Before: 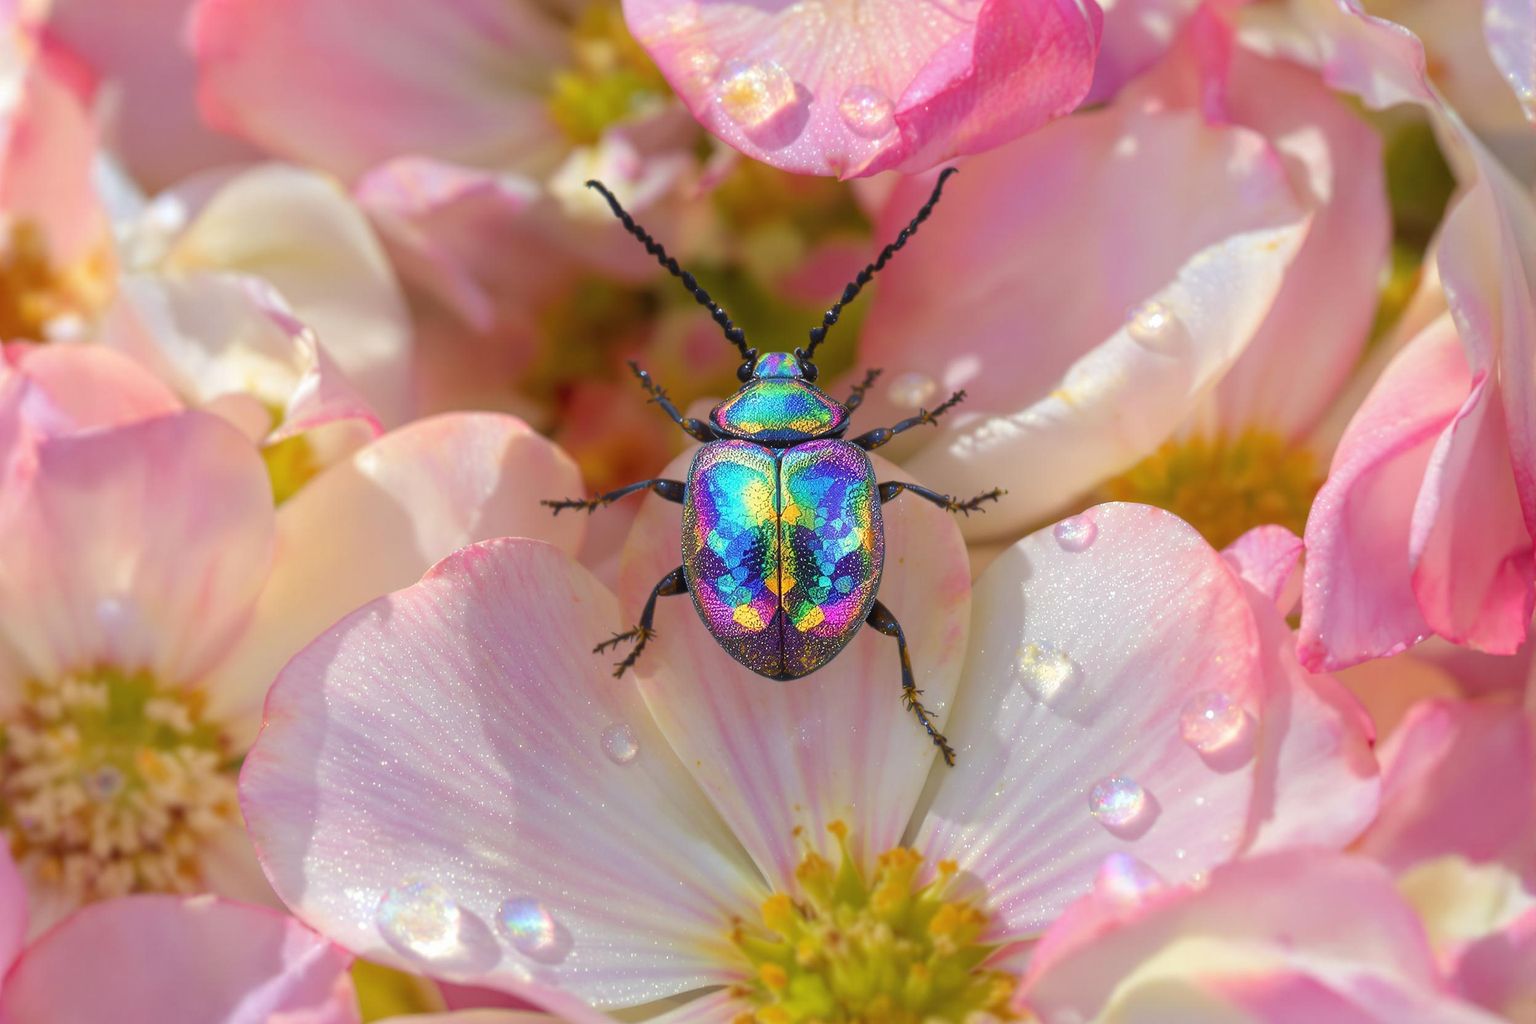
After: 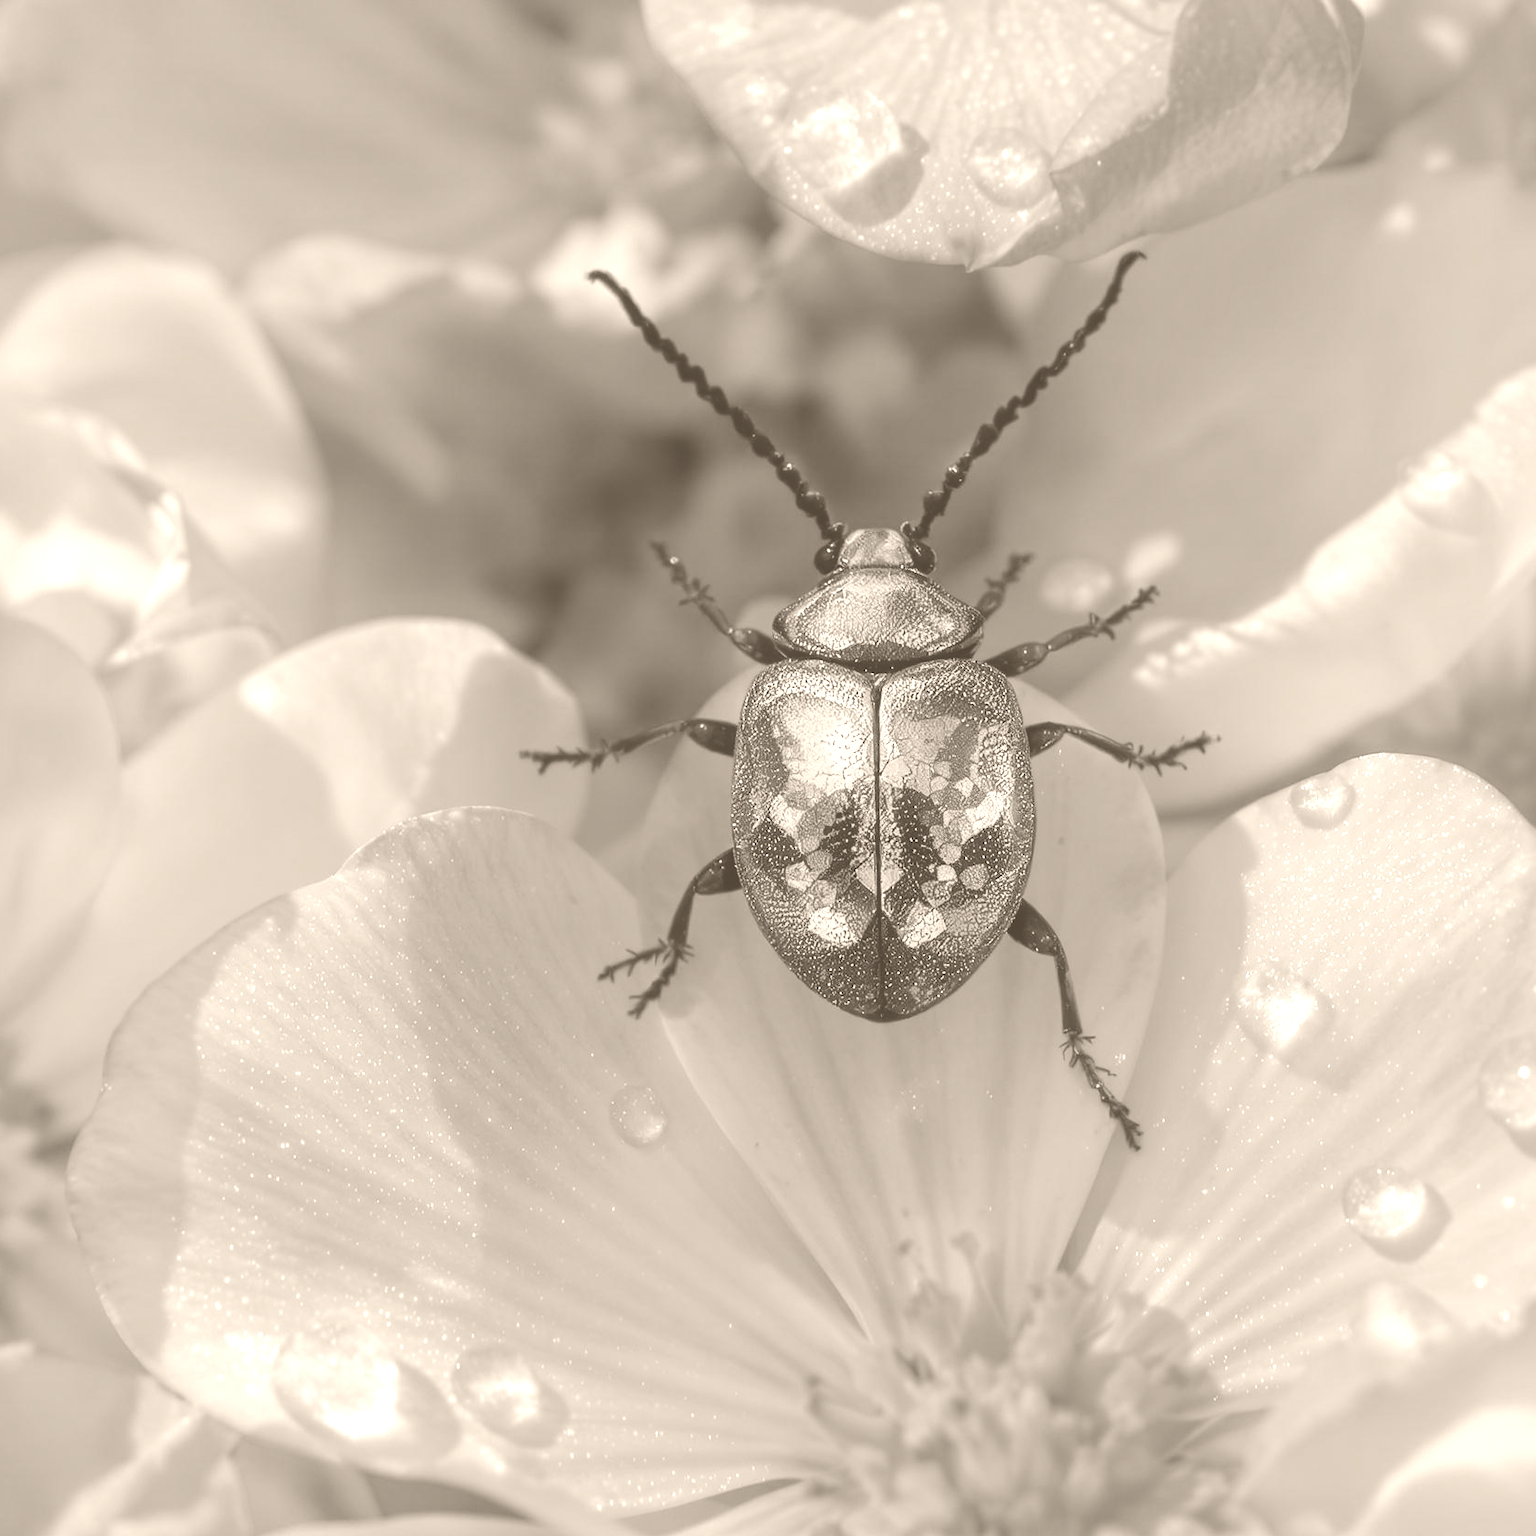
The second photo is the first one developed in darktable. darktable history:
crop and rotate: left 12.673%, right 20.66%
colorize: hue 34.49°, saturation 35.33%, source mix 100%, version 1
exposure: black level correction 0, exposure -0.766 EV, compensate highlight preservation false
tone curve: curves: ch0 [(0, 0) (0.058, 0.037) (0.214, 0.183) (0.304, 0.288) (0.561, 0.554) (0.687, 0.677) (0.768, 0.768) (0.858, 0.861) (0.987, 0.945)]; ch1 [(0, 0) (0.172, 0.123) (0.312, 0.296) (0.432, 0.448) (0.471, 0.469) (0.502, 0.5) (0.521, 0.505) (0.565, 0.569) (0.663, 0.663) (0.703, 0.721) (0.857, 0.917) (1, 1)]; ch2 [(0, 0) (0.411, 0.424) (0.485, 0.497) (0.502, 0.5) (0.517, 0.511) (0.556, 0.551) (0.626, 0.594) (0.709, 0.661) (1, 1)], color space Lab, independent channels, preserve colors none
